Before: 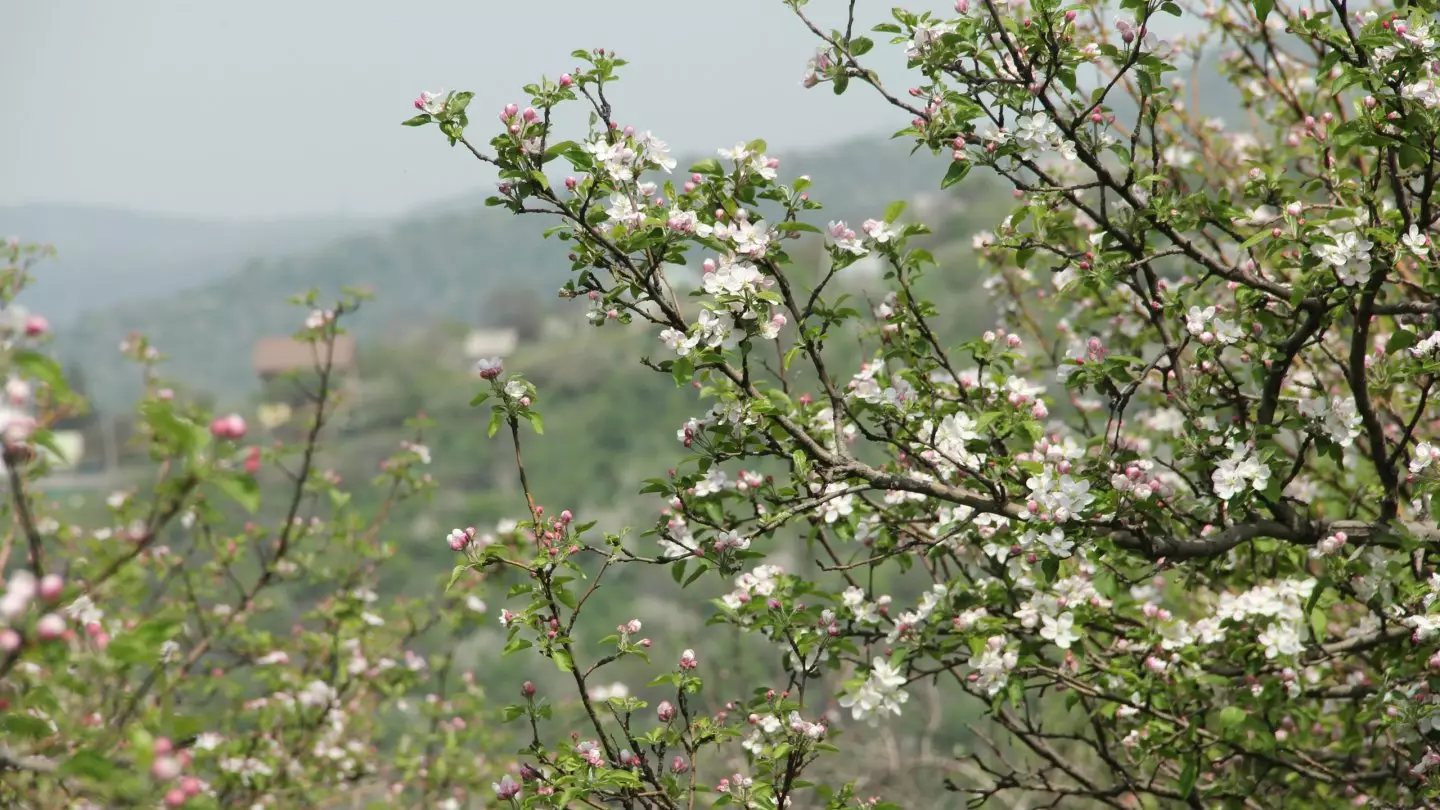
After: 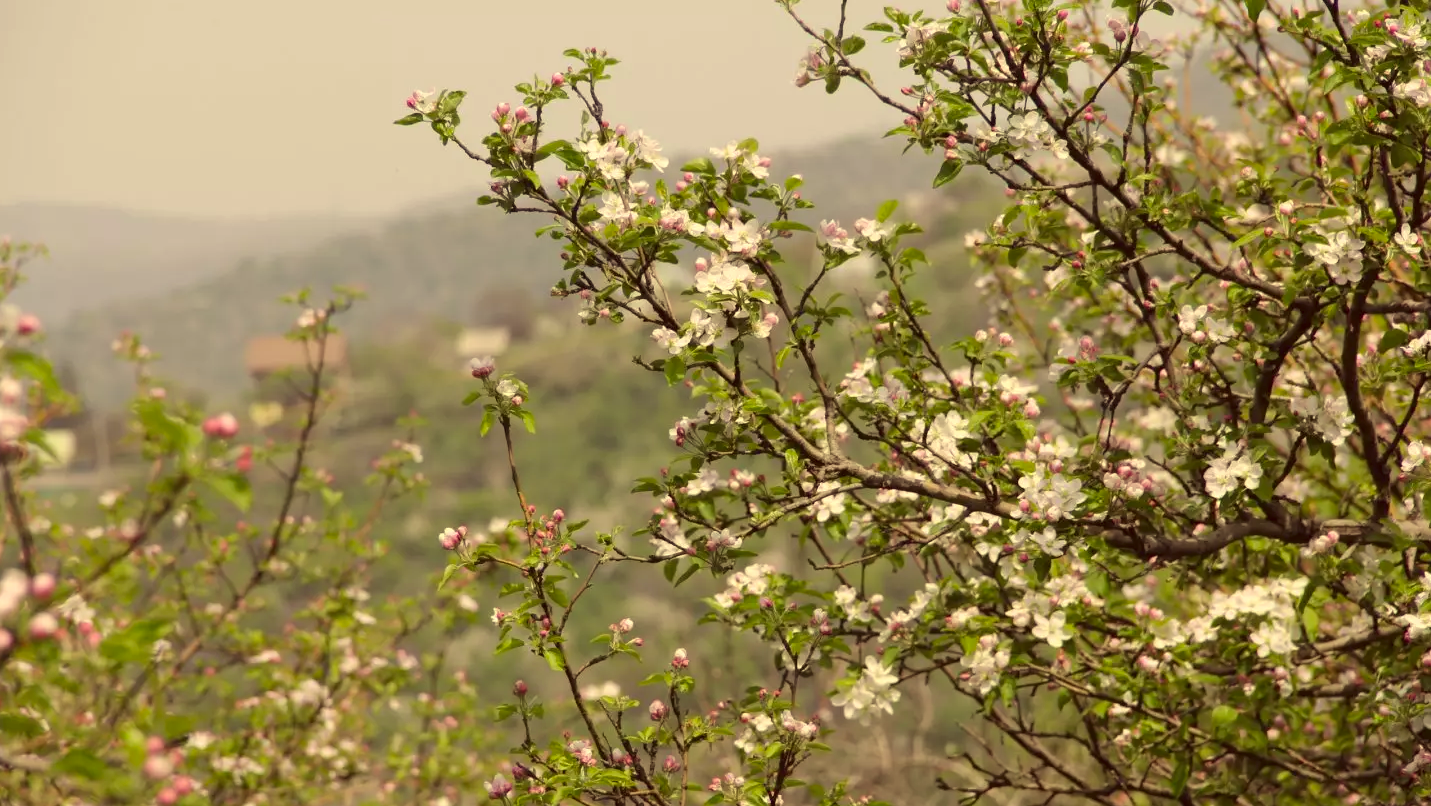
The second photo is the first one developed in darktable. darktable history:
crop and rotate: left 0.614%, top 0.179%, bottom 0.309%
color calibration: illuminant F (fluorescent), F source F9 (Cool White Deluxe 4150 K) – high CRI, x 0.374, y 0.373, temperature 4158.34 K
color correction: highlights a* 10.12, highlights b* 39.04, shadows a* 14.62, shadows b* 3.37
white balance: red 1, blue 1
